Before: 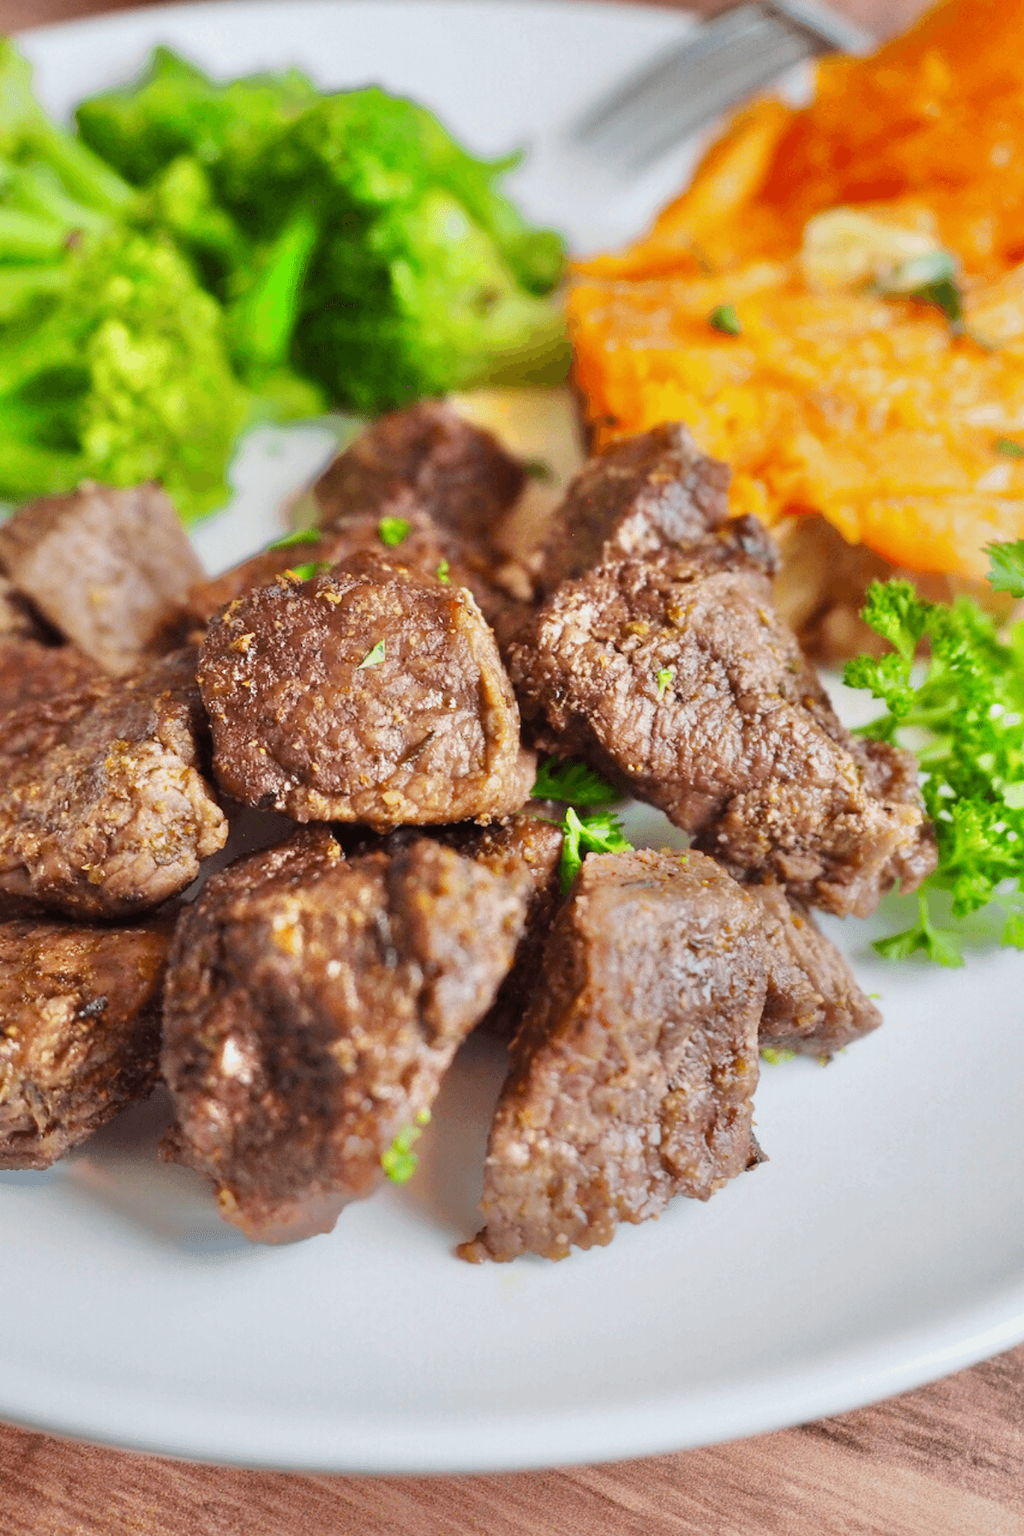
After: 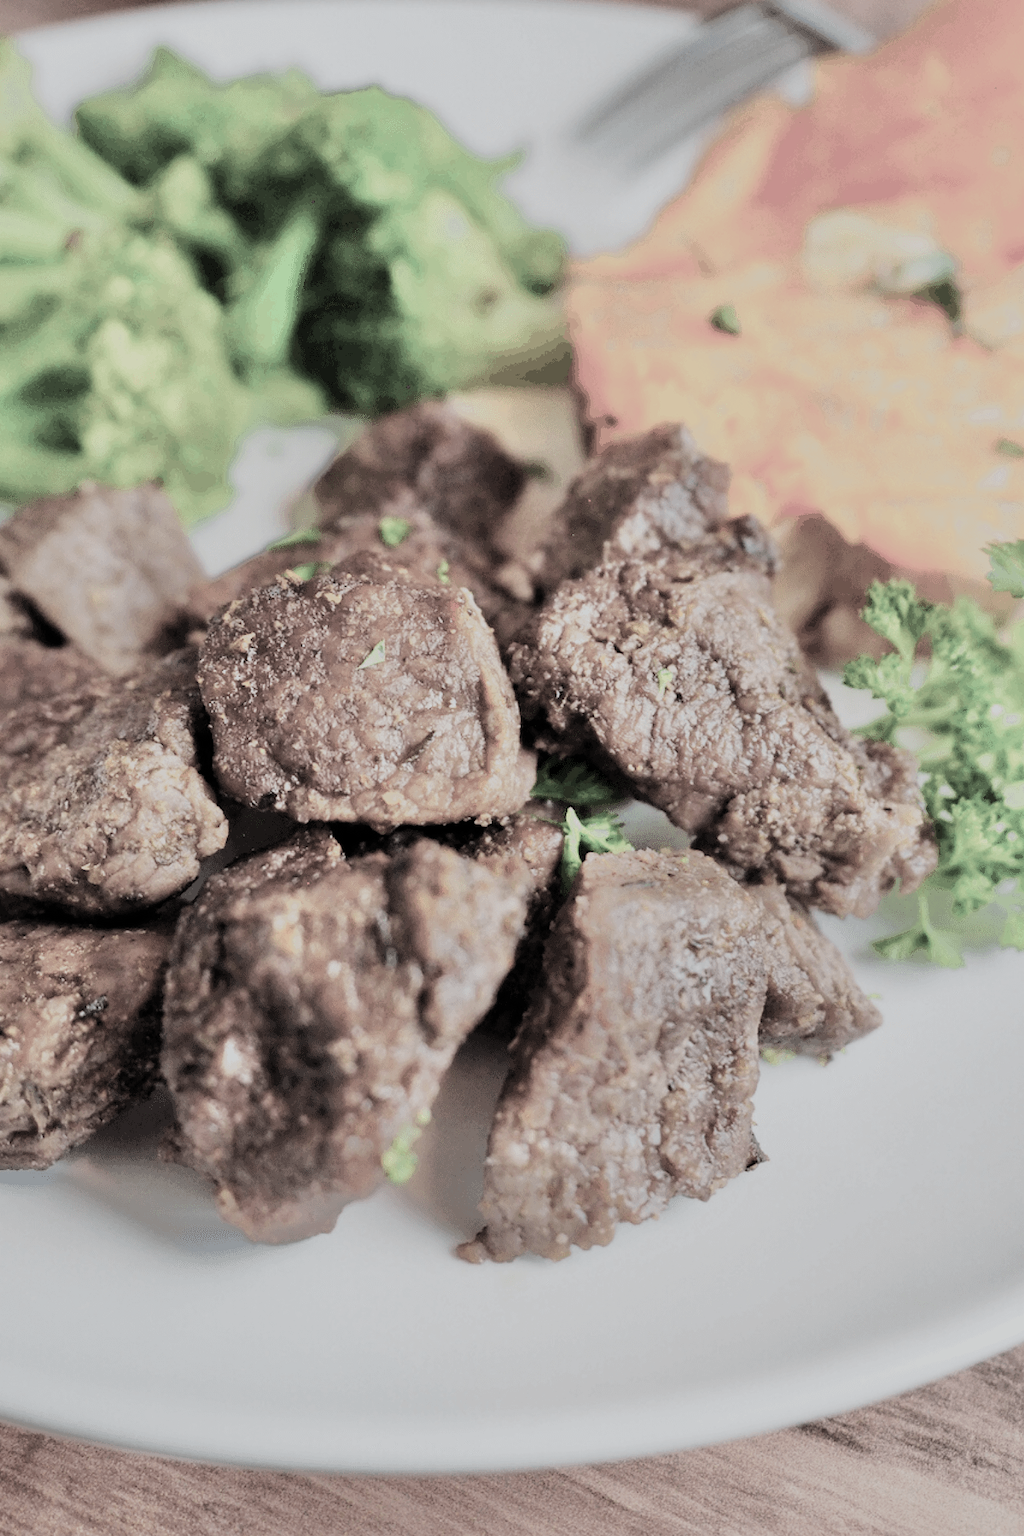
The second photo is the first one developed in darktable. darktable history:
filmic rgb: black relative exposure -5.09 EV, white relative exposure 3.97 EV, hardness 2.89, contrast 1.188, highlights saturation mix -29.12%, color science v5 (2021), contrast in shadows safe, contrast in highlights safe
